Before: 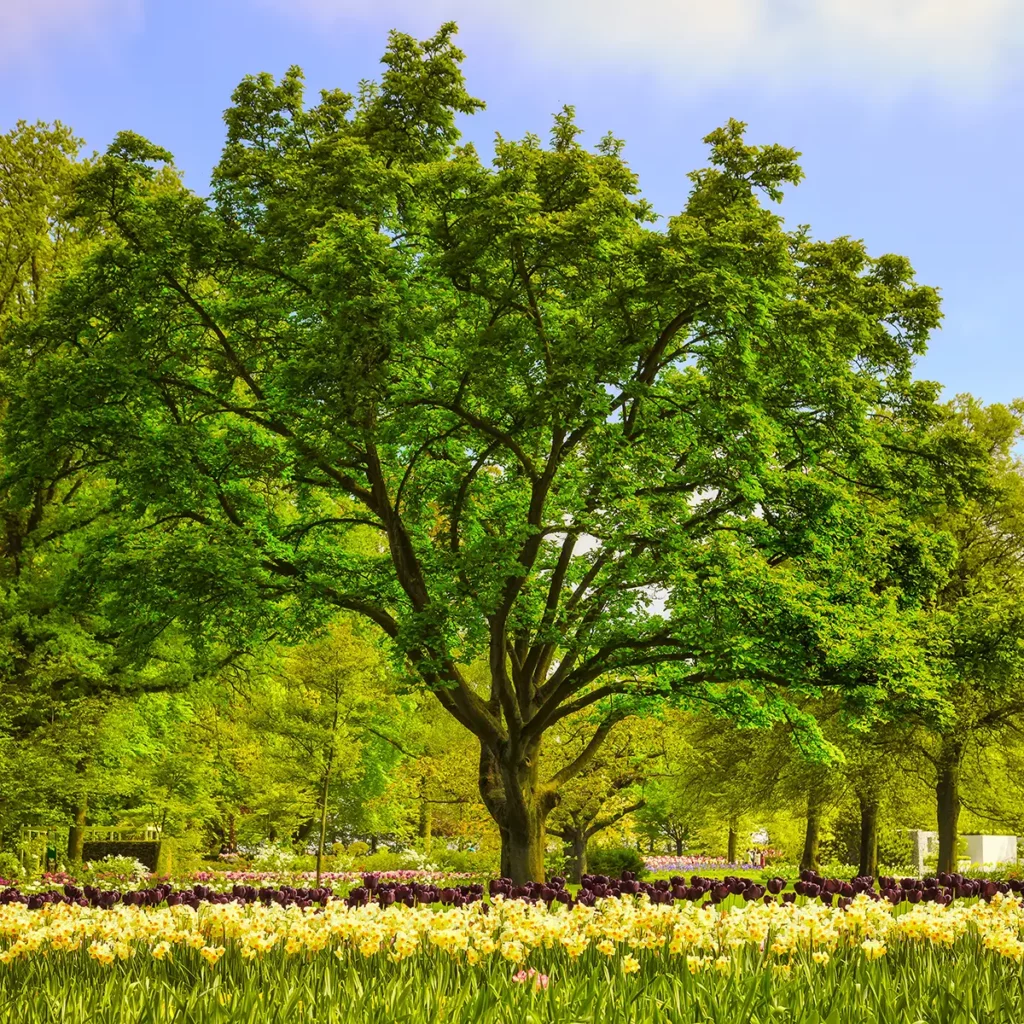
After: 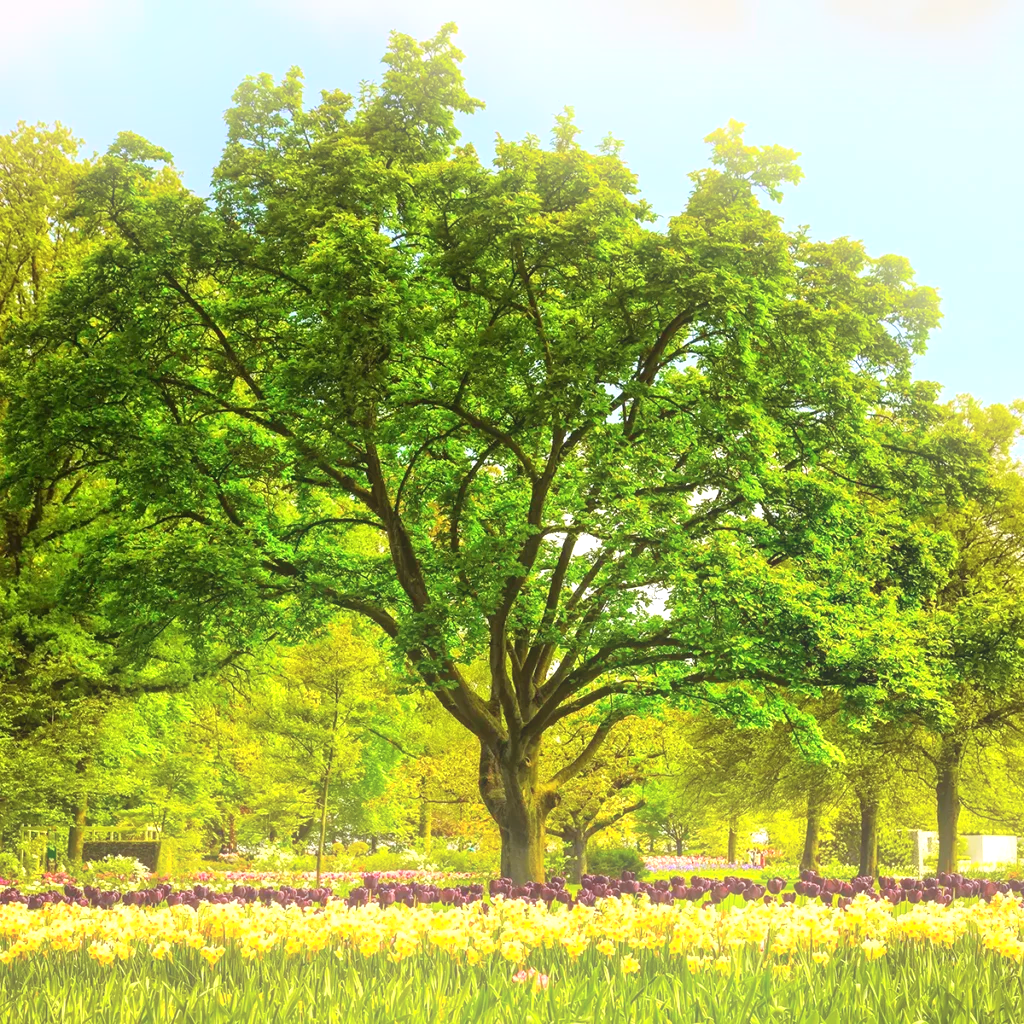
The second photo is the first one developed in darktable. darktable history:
exposure: black level correction 0, exposure 0.7 EV, compensate exposure bias true, compensate highlight preservation false
bloom: size 16%, threshold 98%, strength 20%
